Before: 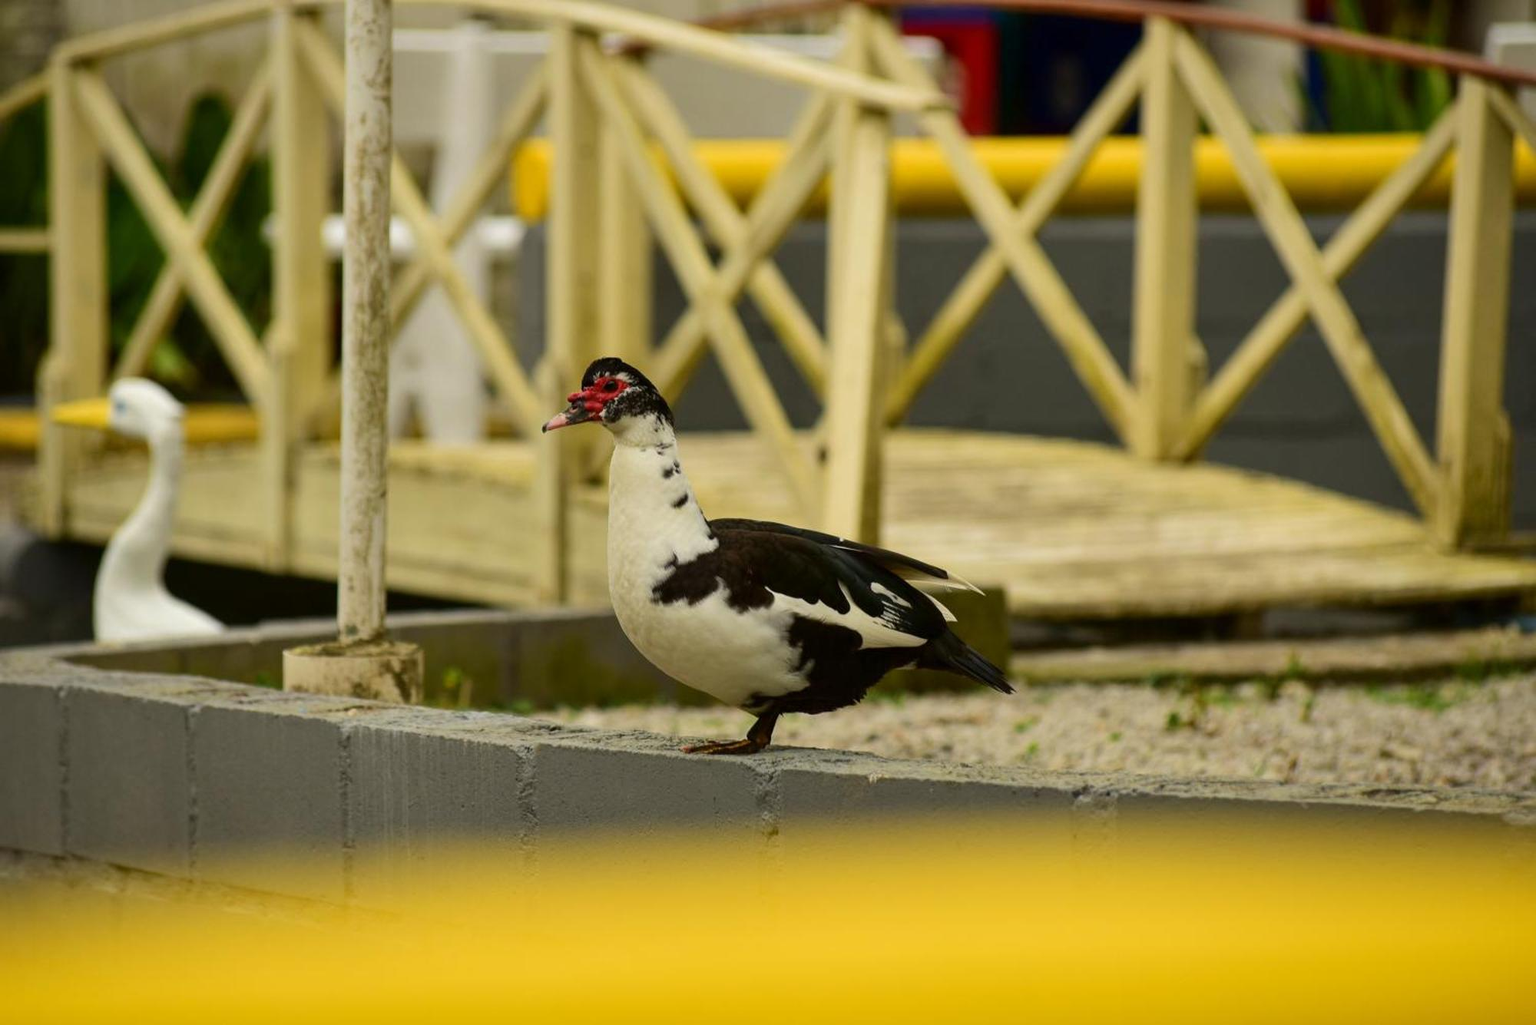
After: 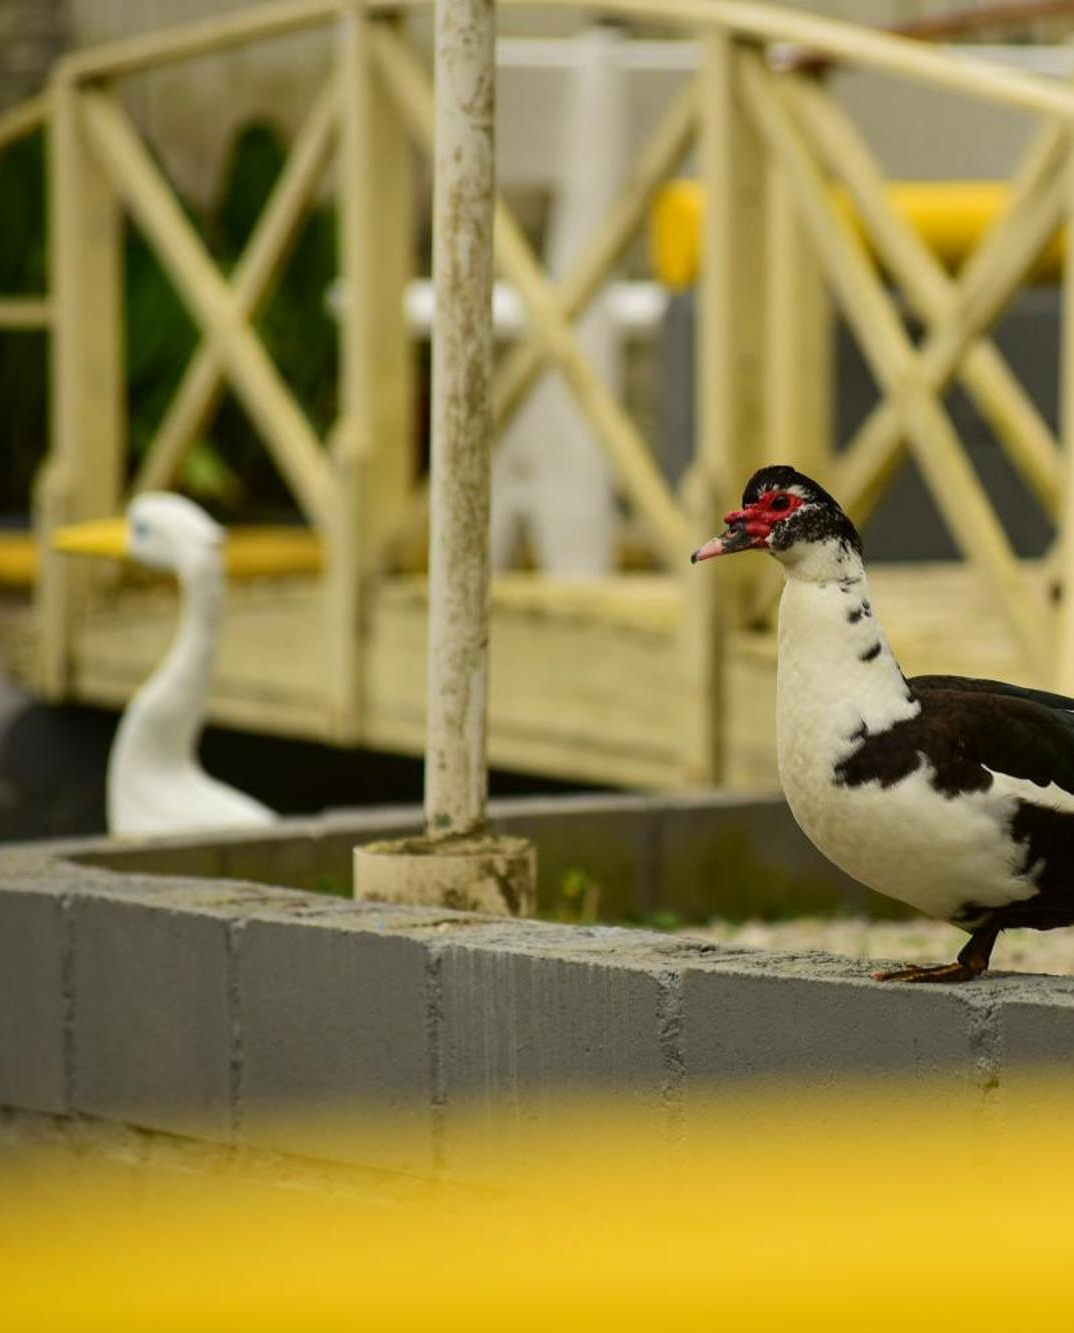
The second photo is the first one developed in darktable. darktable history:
crop: left 0.799%, right 45.479%, bottom 0.089%
